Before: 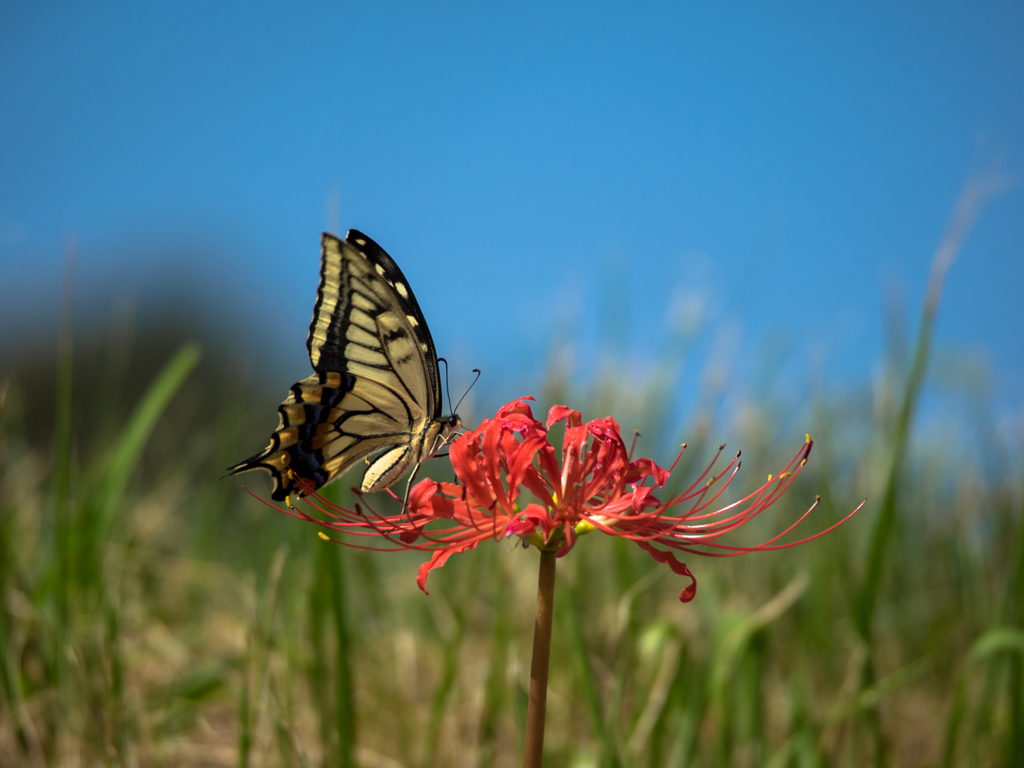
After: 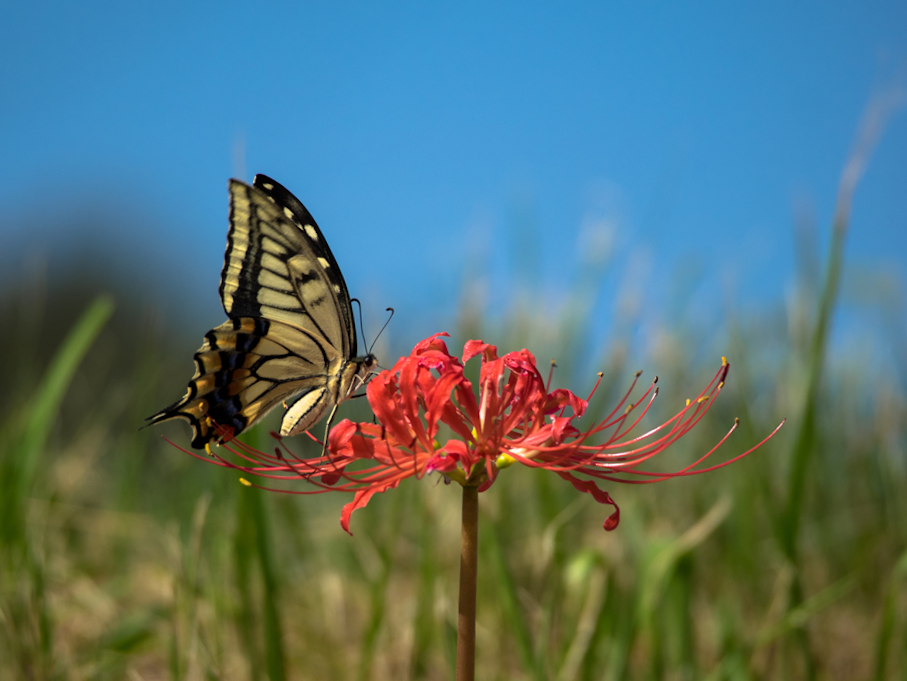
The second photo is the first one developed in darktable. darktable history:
crop and rotate: angle 2.73°, left 5.814%, top 5.714%
